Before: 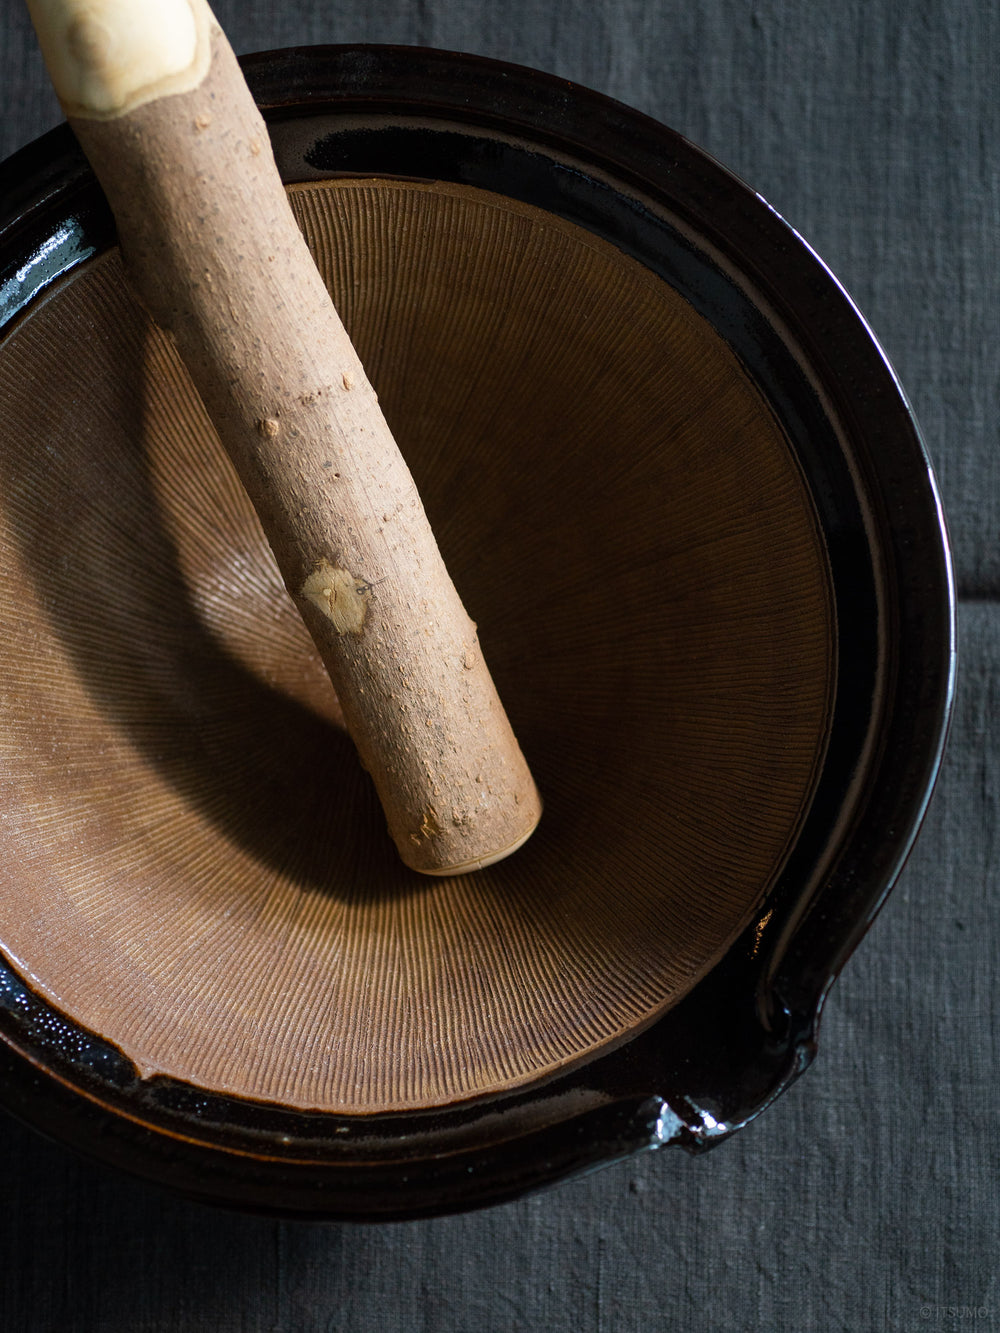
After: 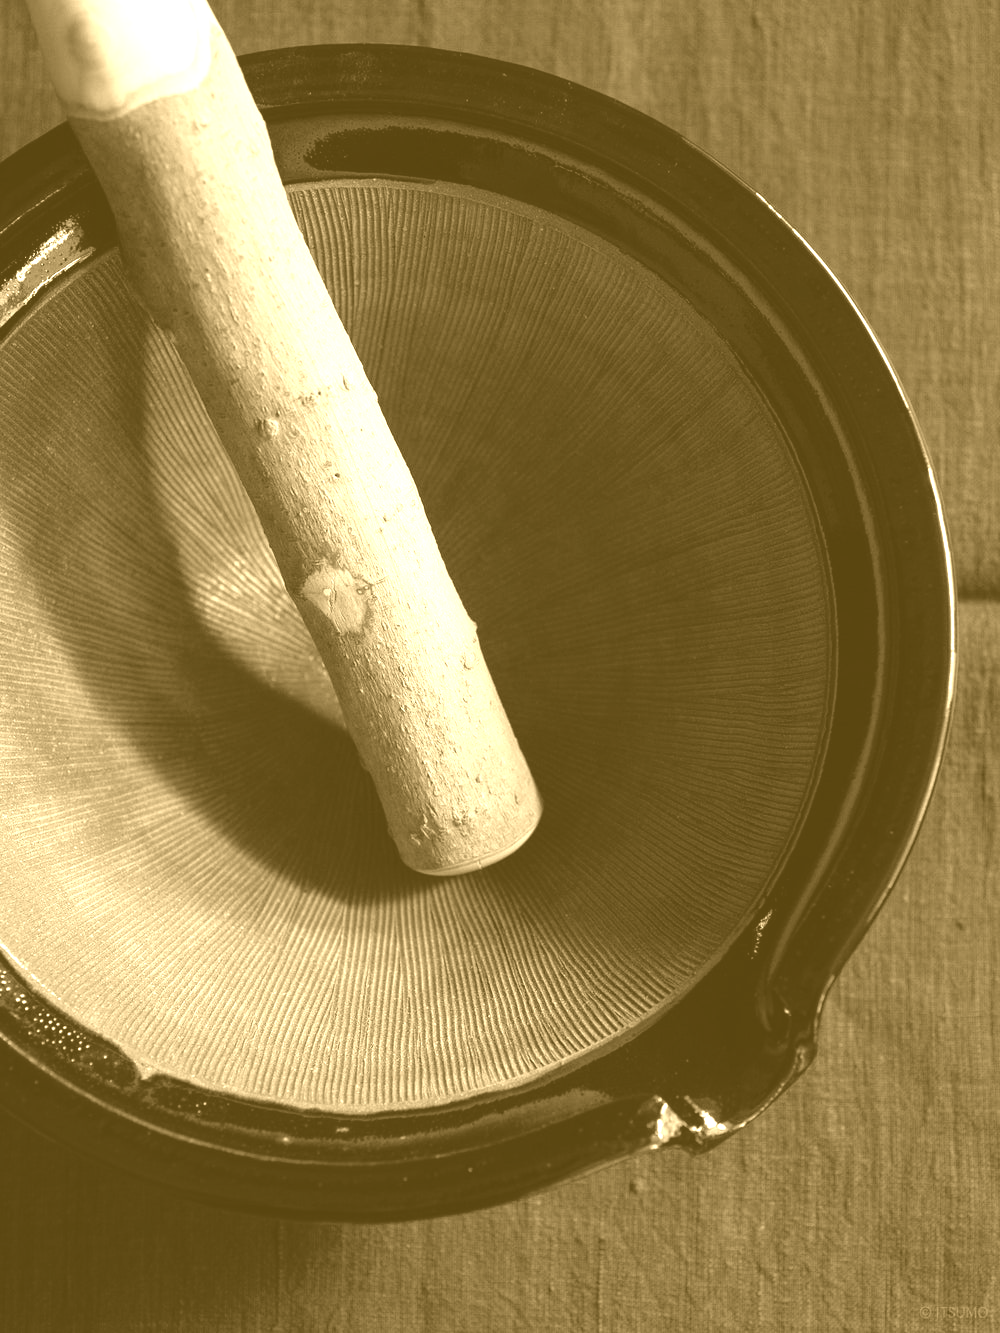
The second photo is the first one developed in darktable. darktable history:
tone equalizer: on, module defaults
shadows and highlights: shadows -24.28, highlights 49.77, soften with gaussian
colorize: hue 36°, source mix 100%
